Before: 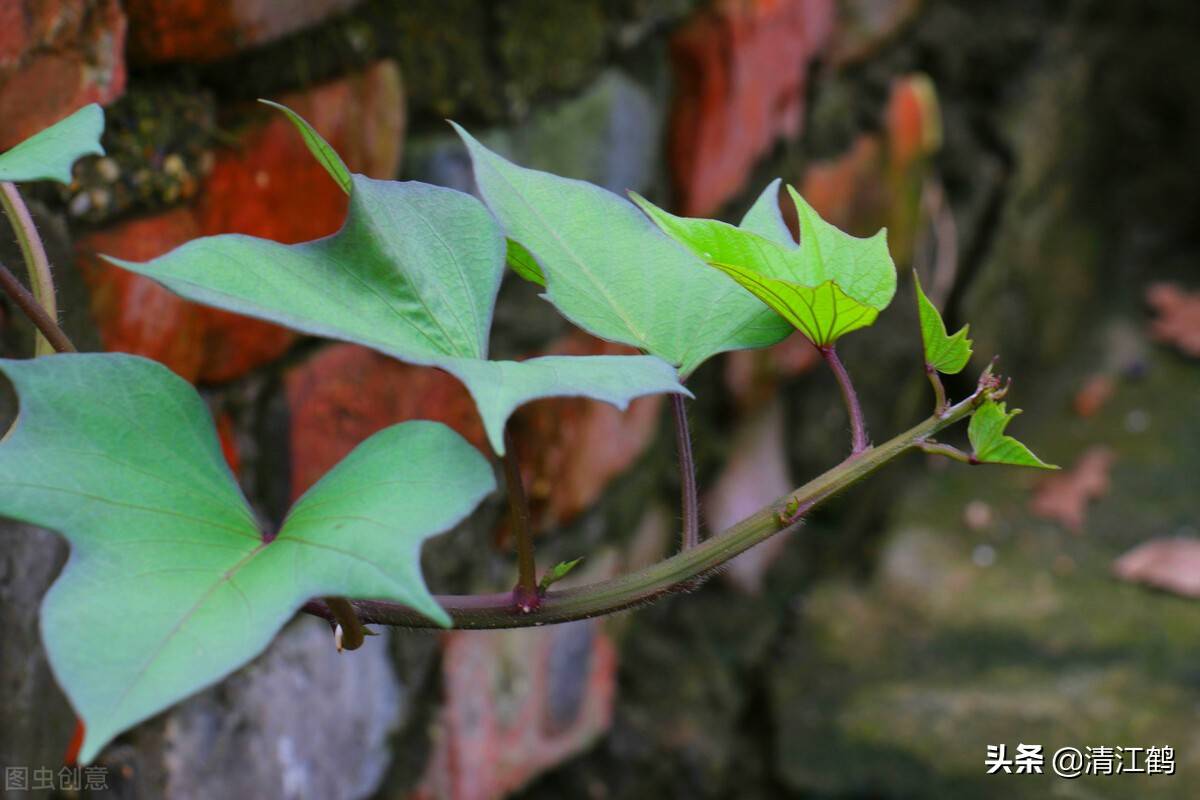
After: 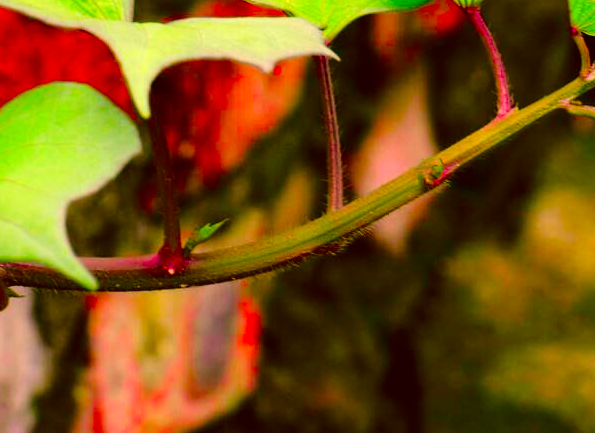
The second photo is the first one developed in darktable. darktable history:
tone equalizer: -8 EV -0.717 EV, -7 EV -0.713 EV, -6 EV -0.585 EV, -5 EV -0.367 EV, -3 EV 0.392 EV, -2 EV 0.6 EV, -1 EV 0.689 EV, +0 EV 0.752 EV
color correction: highlights a* 10.63, highlights b* 30.55, shadows a* 2.88, shadows b* 17.43, saturation 1.74
crop: left 29.604%, top 42.273%, right 20.749%, bottom 3.49%
color balance rgb: perceptual saturation grading › global saturation 14.3%, perceptual saturation grading › highlights -30.784%, perceptual saturation grading › shadows 51.723%
tone curve: curves: ch0 [(0.003, 0) (0.066, 0.023) (0.149, 0.094) (0.264, 0.238) (0.395, 0.421) (0.517, 0.56) (0.688, 0.743) (0.813, 0.846) (1, 1)]; ch1 [(0, 0) (0.164, 0.115) (0.337, 0.332) (0.39, 0.398) (0.464, 0.461) (0.501, 0.5) (0.507, 0.503) (0.534, 0.537) (0.577, 0.59) (0.652, 0.681) (0.733, 0.749) (0.811, 0.796) (1, 1)]; ch2 [(0, 0) (0.337, 0.382) (0.464, 0.476) (0.501, 0.502) (0.527, 0.54) (0.551, 0.565) (0.6, 0.59) (0.687, 0.675) (1, 1)], color space Lab, independent channels, preserve colors none
